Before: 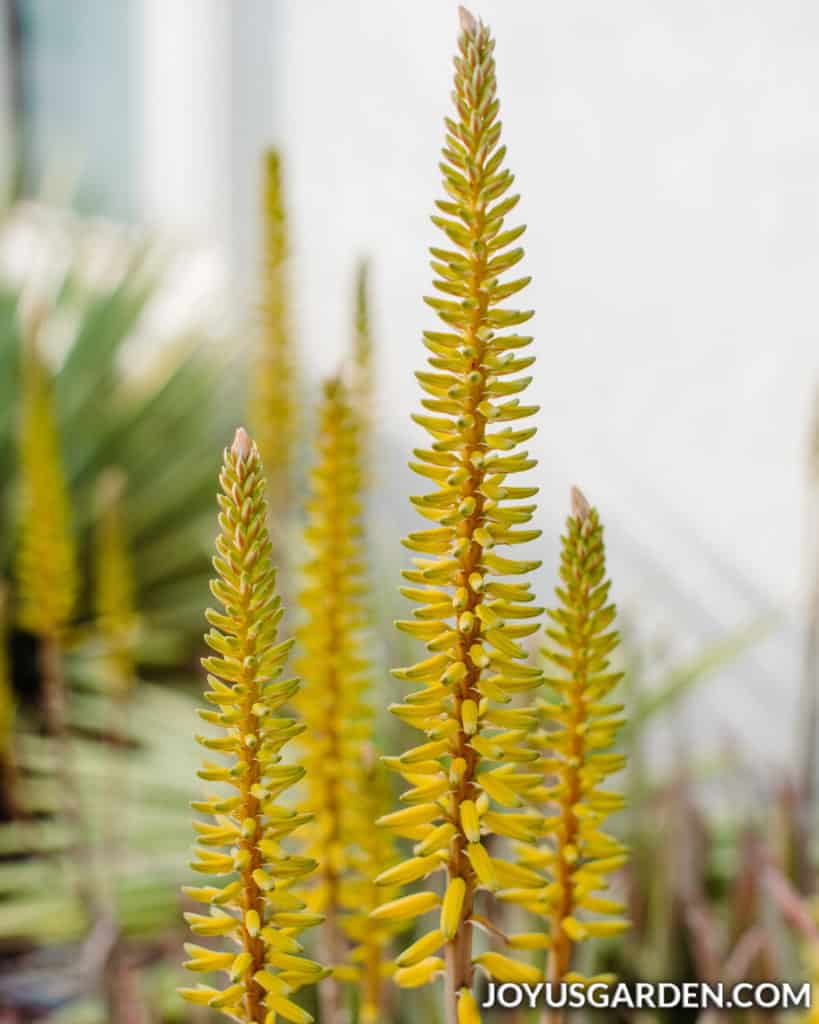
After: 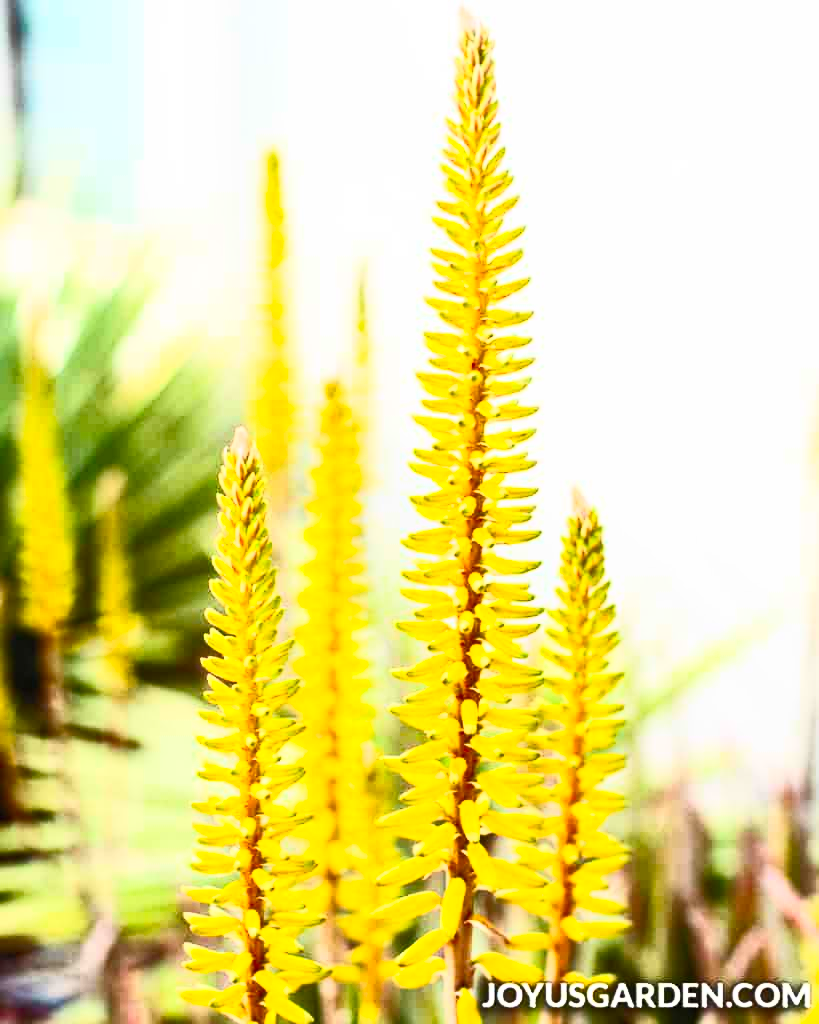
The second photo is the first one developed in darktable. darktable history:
haze removal: compatibility mode true, adaptive false
contrast brightness saturation: contrast 0.83, brightness 0.59, saturation 0.59
